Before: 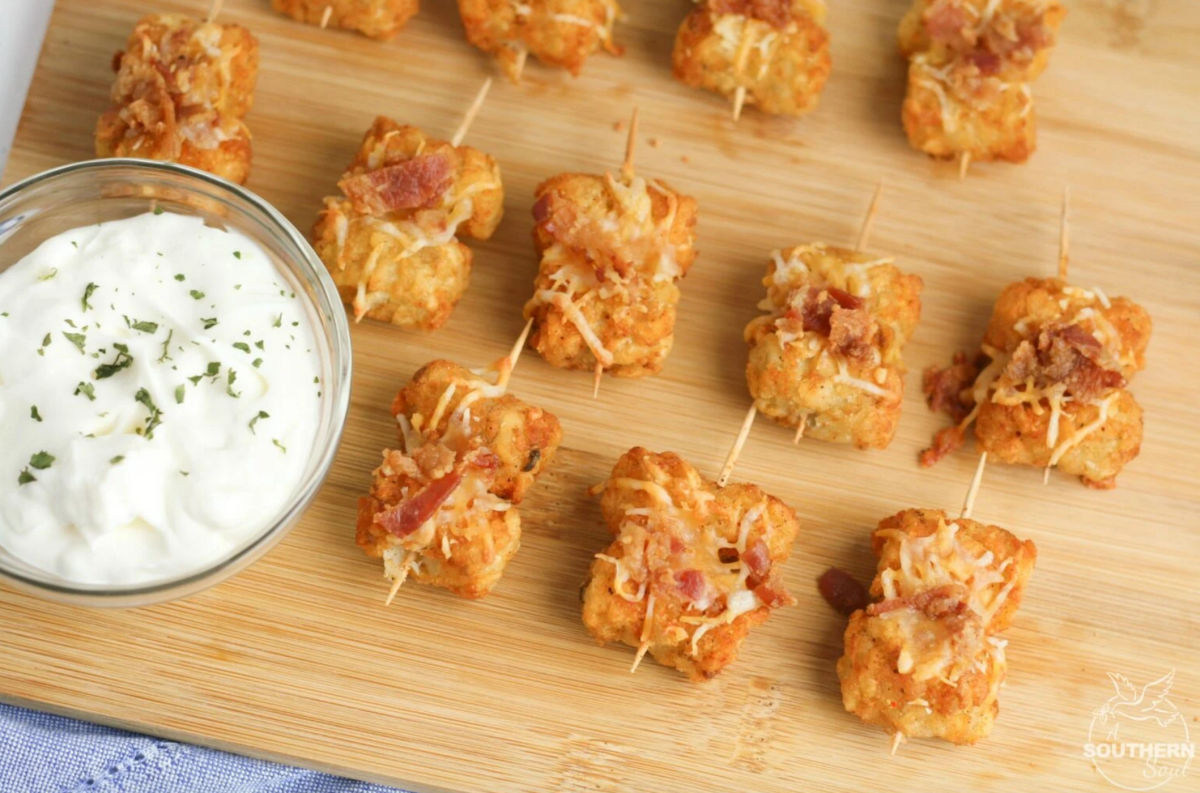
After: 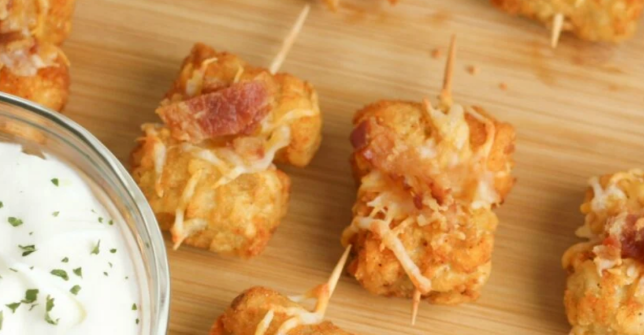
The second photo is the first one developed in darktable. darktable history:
crop: left 15.205%, top 9.211%, right 31.127%, bottom 48.466%
